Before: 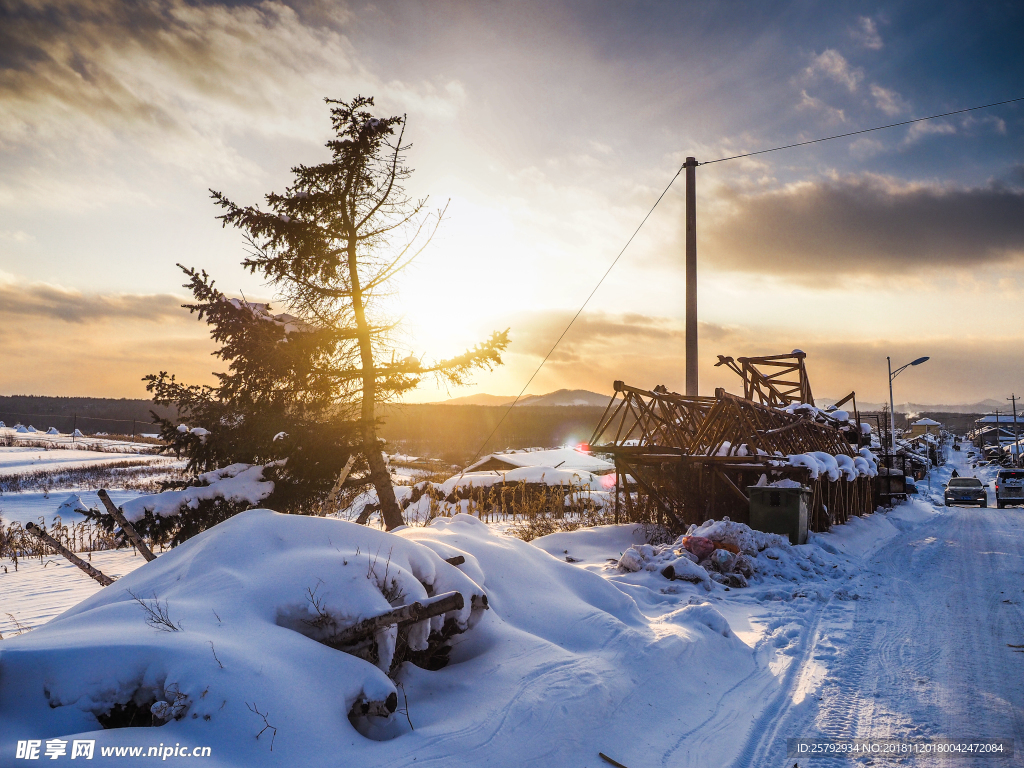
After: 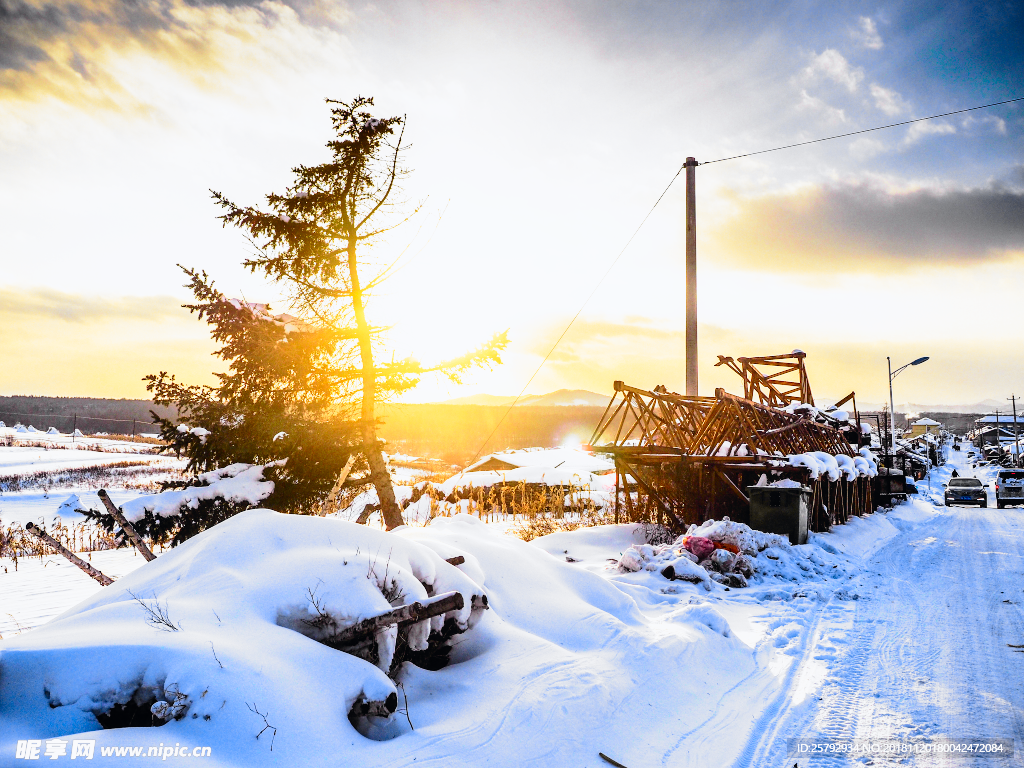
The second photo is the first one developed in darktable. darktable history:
base curve: curves: ch0 [(0, 0) (0.012, 0.01) (0.073, 0.168) (0.31, 0.711) (0.645, 0.957) (1, 1)], preserve colors none
tone curve: curves: ch0 [(0, 0) (0.071, 0.047) (0.266, 0.26) (0.483, 0.554) (0.753, 0.811) (1, 0.983)]; ch1 [(0, 0) (0.346, 0.307) (0.408, 0.369) (0.463, 0.443) (0.482, 0.493) (0.502, 0.5) (0.517, 0.502) (0.55, 0.548) (0.597, 0.624) (0.651, 0.698) (1, 1)]; ch2 [(0, 0) (0.346, 0.34) (0.434, 0.46) (0.485, 0.494) (0.5, 0.494) (0.517, 0.506) (0.535, 0.529) (0.583, 0.611) (0.625, 0.666) (1, 1)], color space Lab, independent channels, preserve colors none
